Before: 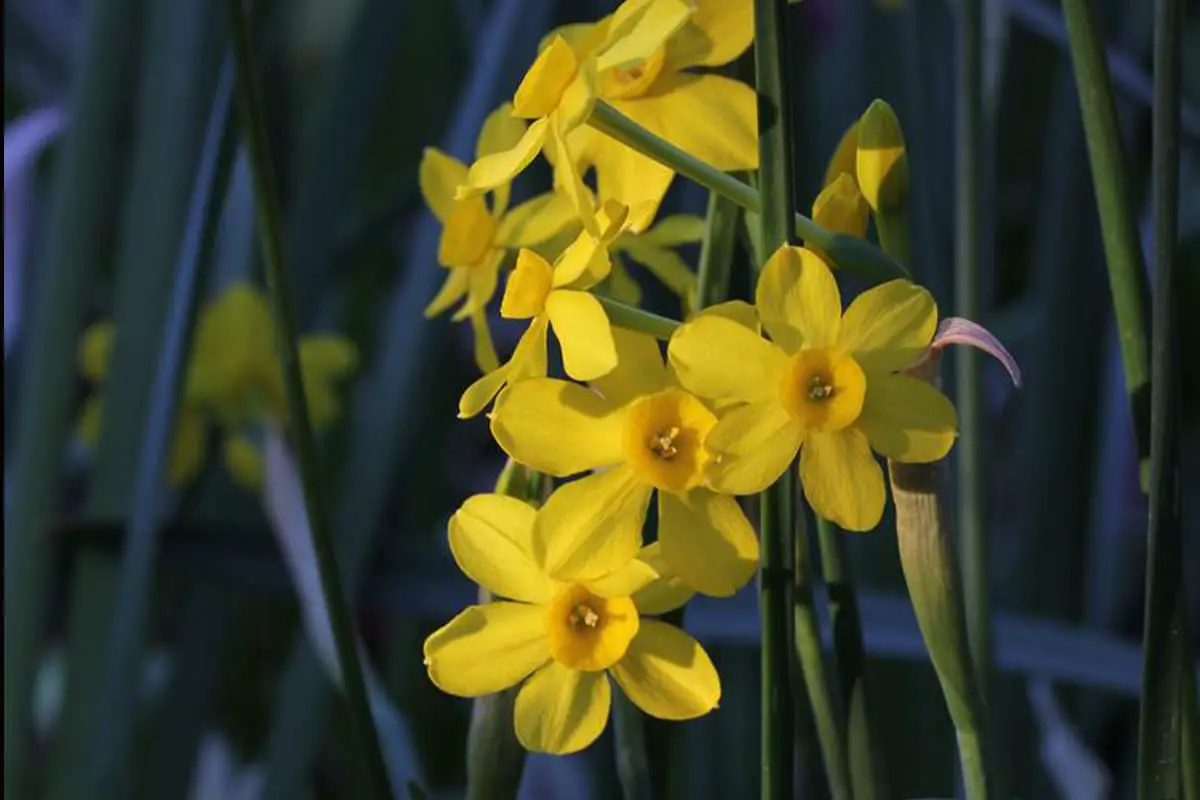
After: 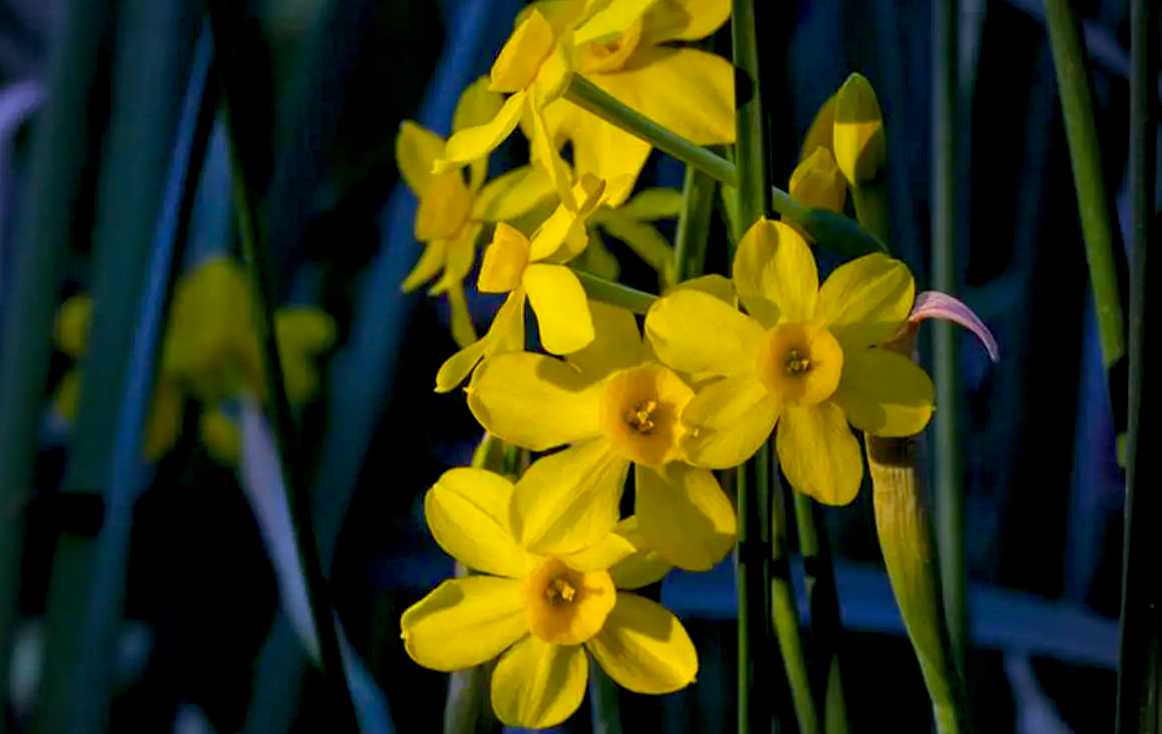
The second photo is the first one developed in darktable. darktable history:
color balance rgb: linear chroma grading › global chroma 15%, perceptual saturation grading › global saturation 30%
local contrast: highlights 100%, shadows 100%, detail 131%, midtone range 0.2
crop: left 1.964%, top 3.251%, right 1.122%, bottom 4.933%
exposure: black level correction 0.011, compensate highlight preservation false
vignetting: fall-off radius 60.92%
